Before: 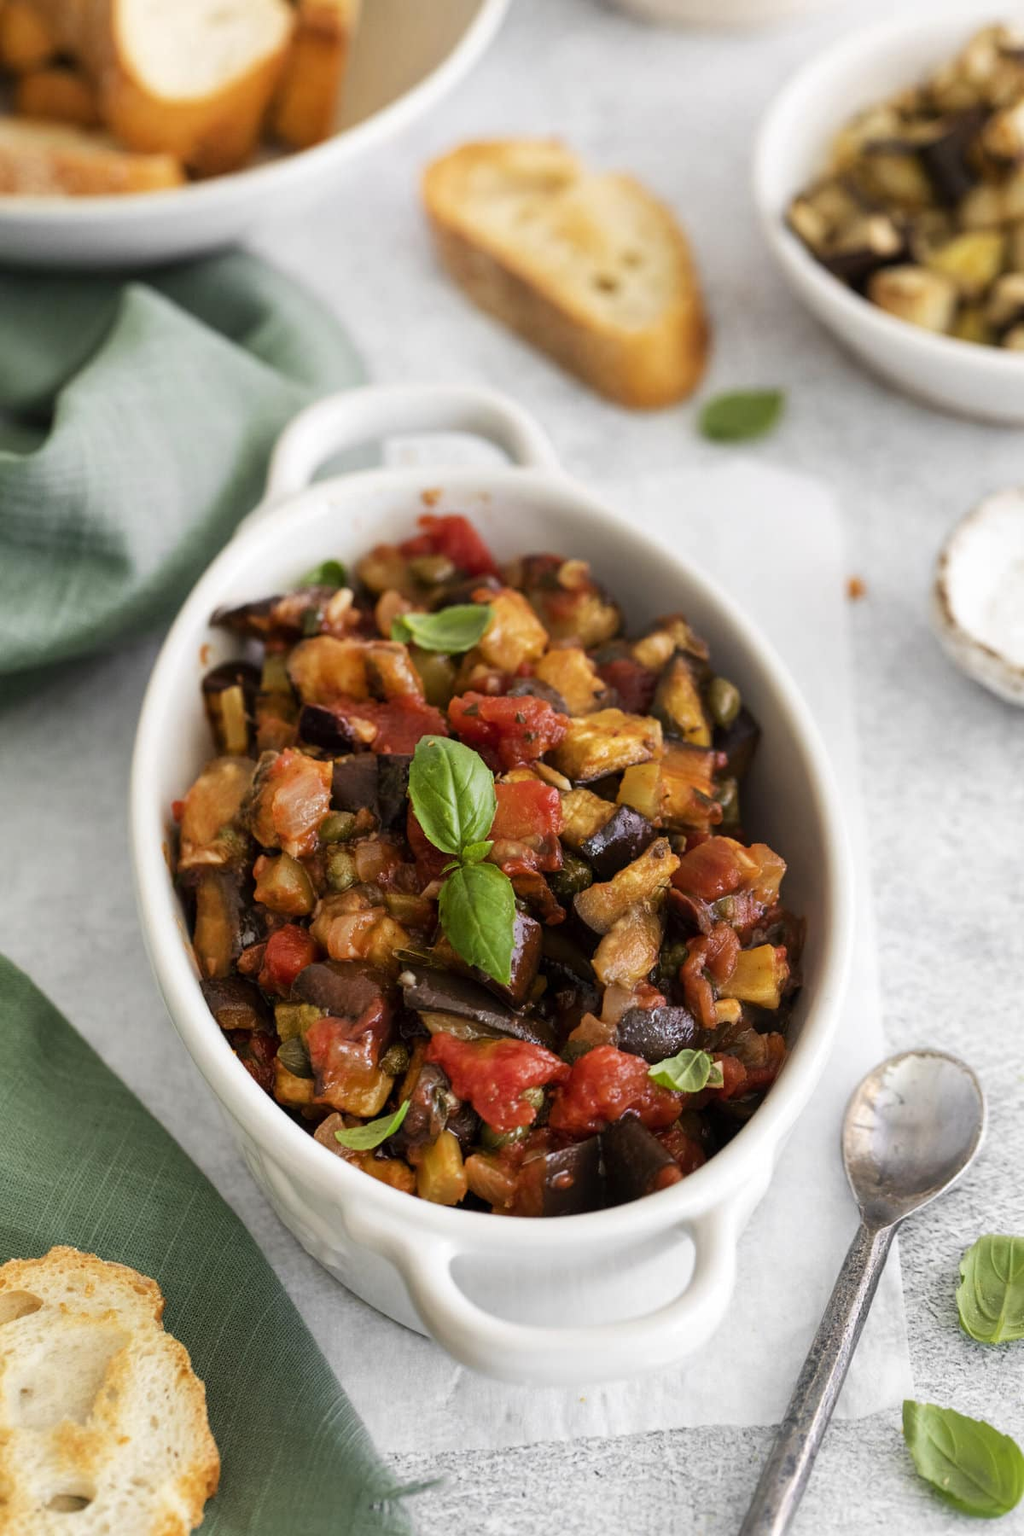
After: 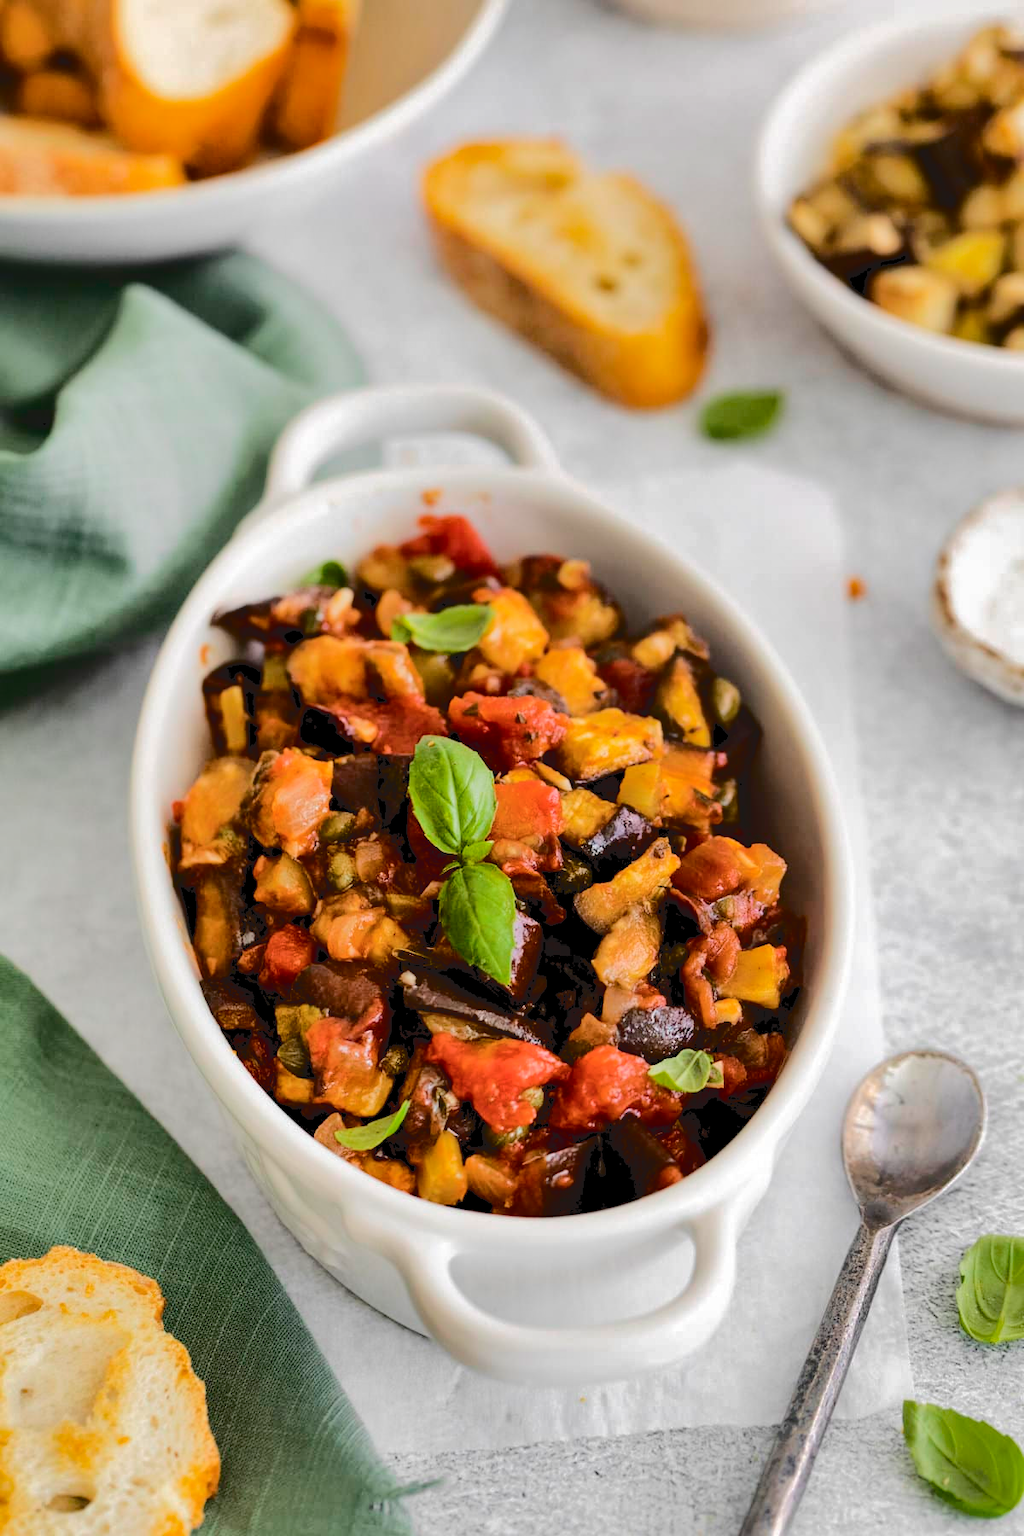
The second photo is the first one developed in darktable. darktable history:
tone curve: curves: ch0 [(0, 0) (0.003, 0.089) (0.011, 0.089) (0.025, 0.088) (0.044, 0.089) (0.069, 0.094) (0.1, 0.108) (0.136, 0.119) (0.177, 0.147) (0.224, 0.204) (0.277, 0.28) (0.335, 0.389) (0.399, 0.486) (0.468, 0.588) (0.543, 0.647) (0.623, 0.705) (0.709, 0.759) (0.801, 0.815) (0.898, 0.873) (1, 1)], color space Lab, independent channels, preserve colors none
shadows and highlights: soften with gaussian
color balance rgb: global offset › luminance -0.307%, global offset › hue 260.5°, perceptual saturation grading › global saturation 18.276%
